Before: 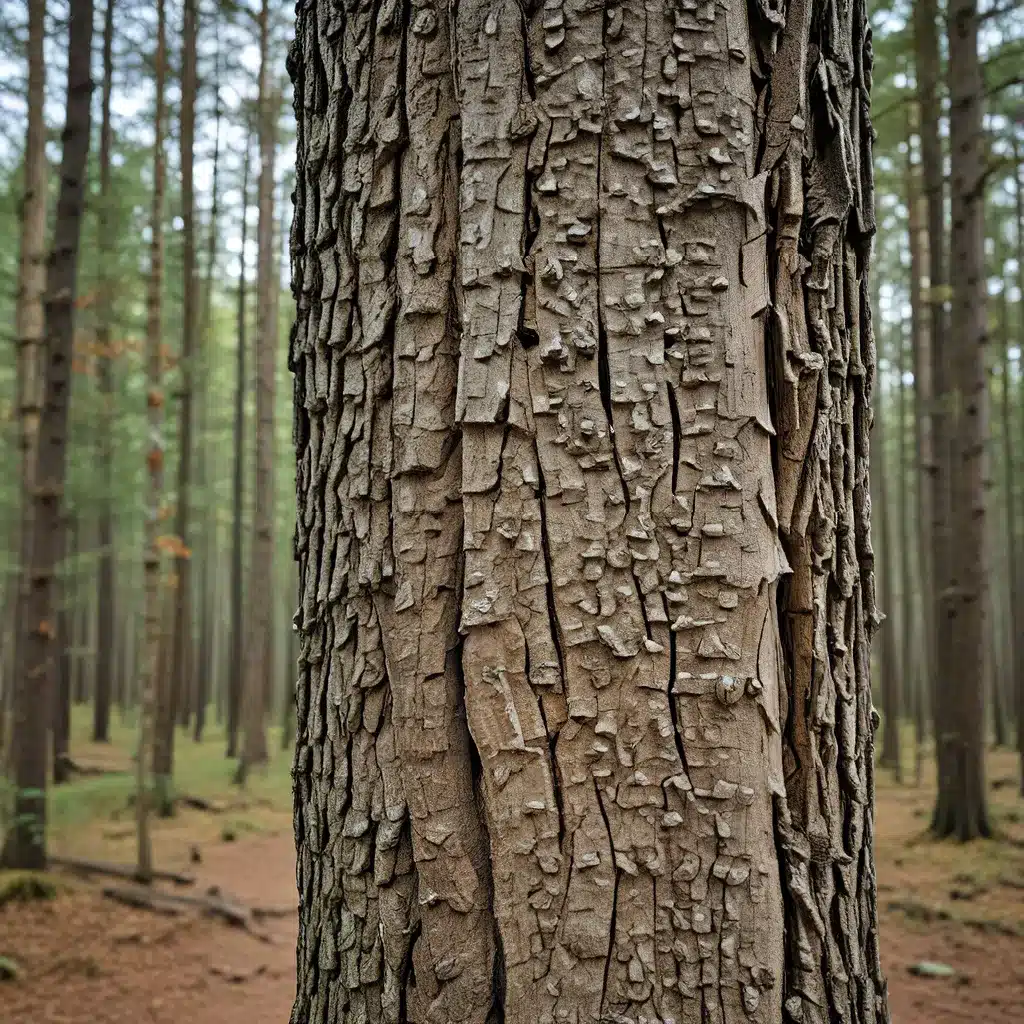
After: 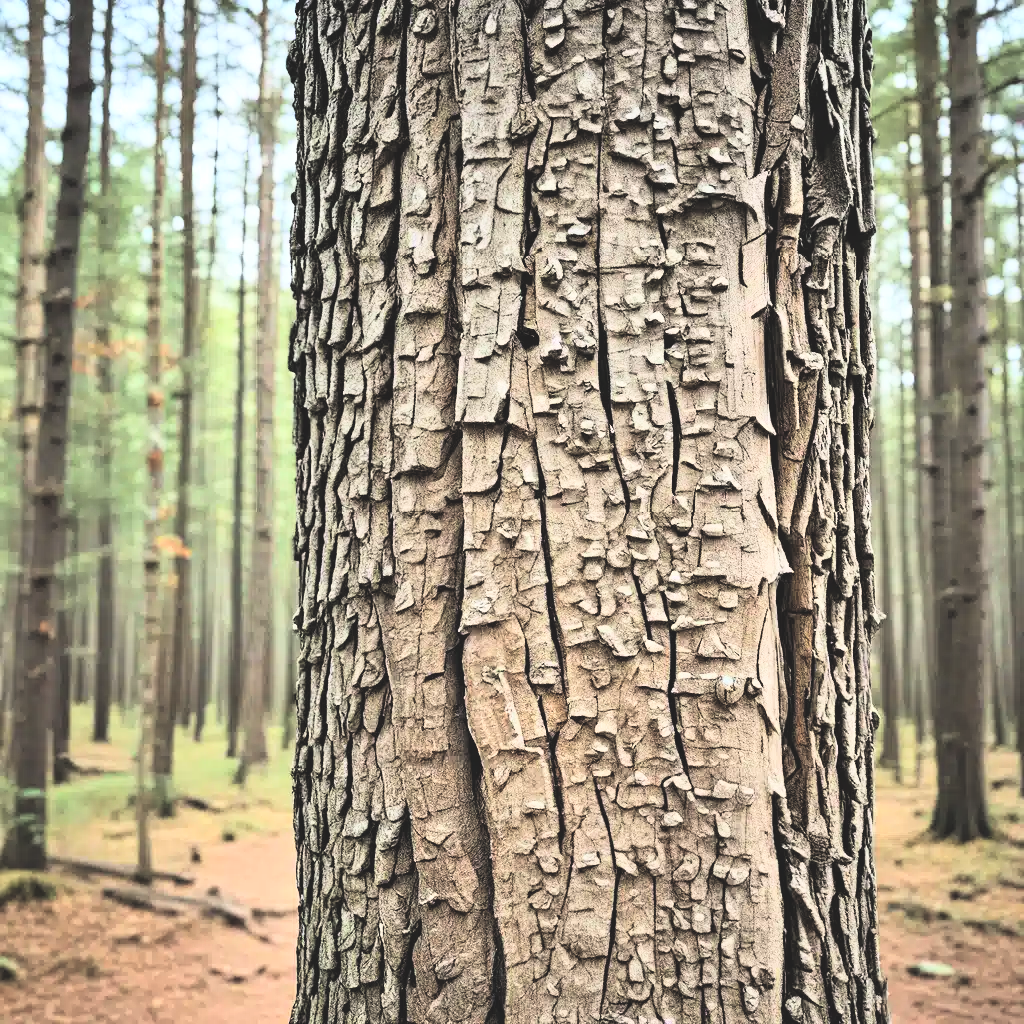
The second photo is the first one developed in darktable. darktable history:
exposure: black level correction -0.03, compensate highlight preservation false
rgb curve: curves: ch0 [(0, 0) (0.21, 0.15) (0.24, 0.21) (0.5, 0.75) (0.75, 0.96) (0.89, 0.99) (1, 1)]; ch1 [(0, 0.02) (0.21, 0.13) (0.25, 0.2) (0.5, 0.67) (0.75, 0.9) (0.89, 0.97) (1, 1)]; ch2 [(0, 0.02) (0.21, 0.13) (0.25, 0.2) (0.5, 0.67) (0.75, 0.9) (0.89, 0.97) (1, 1)], compensate middle gray true
